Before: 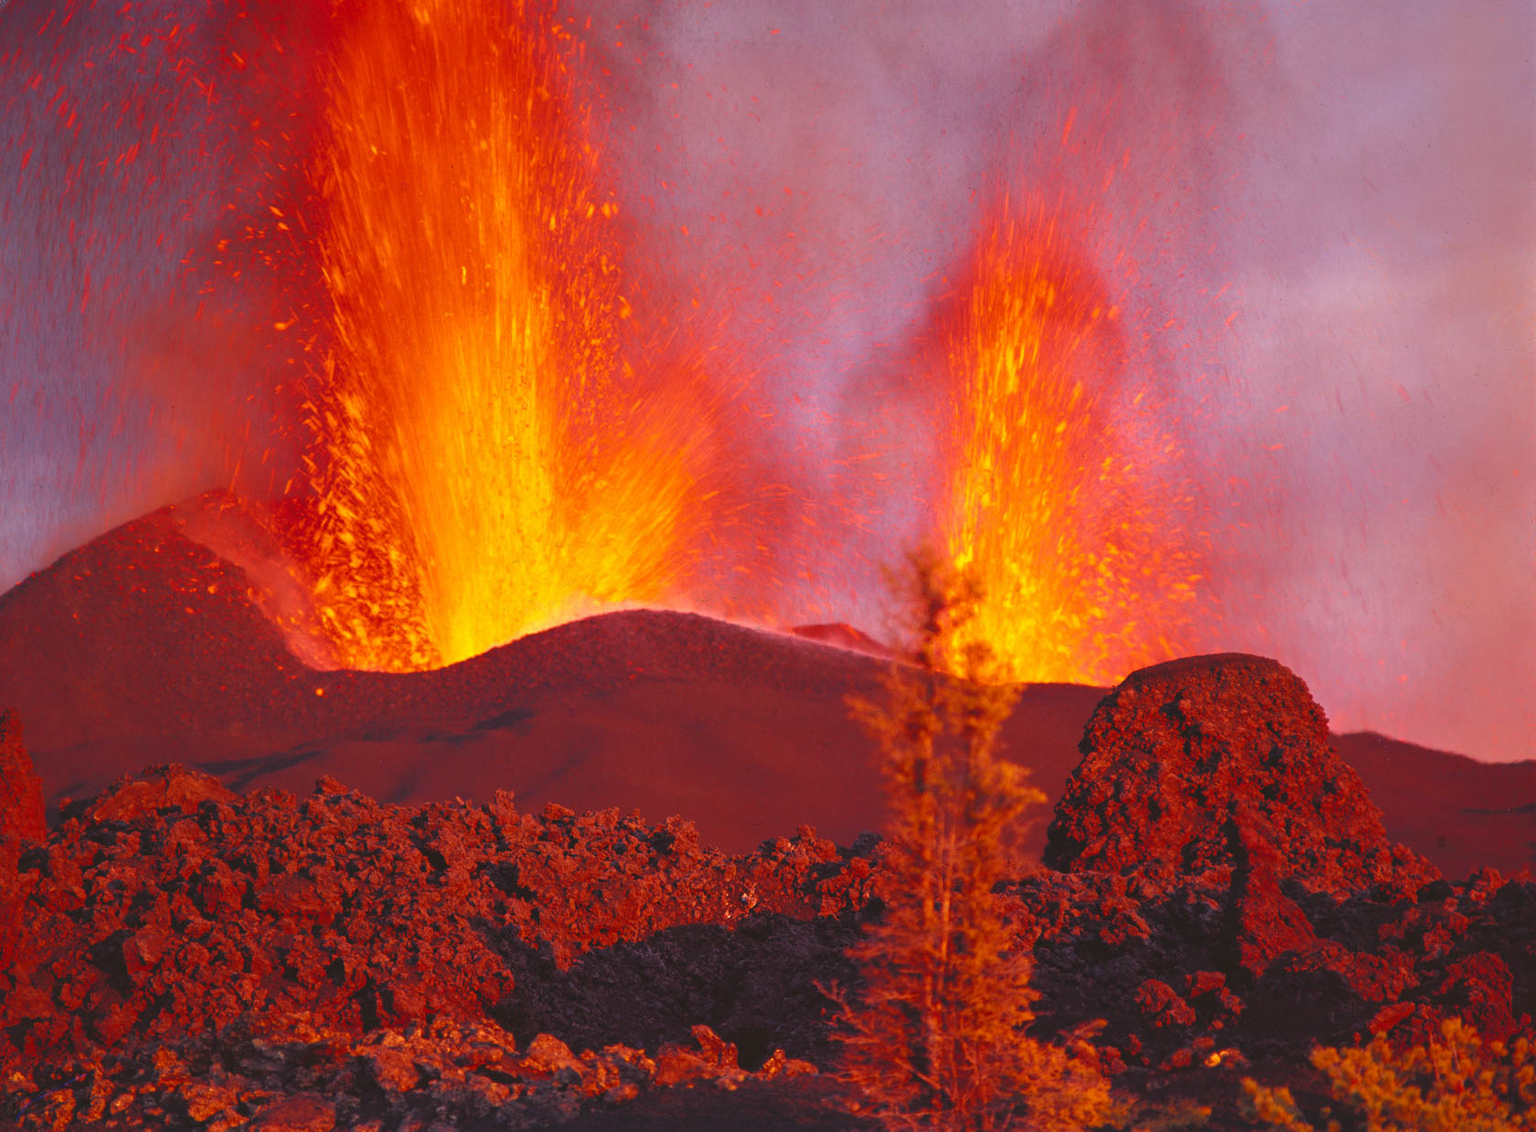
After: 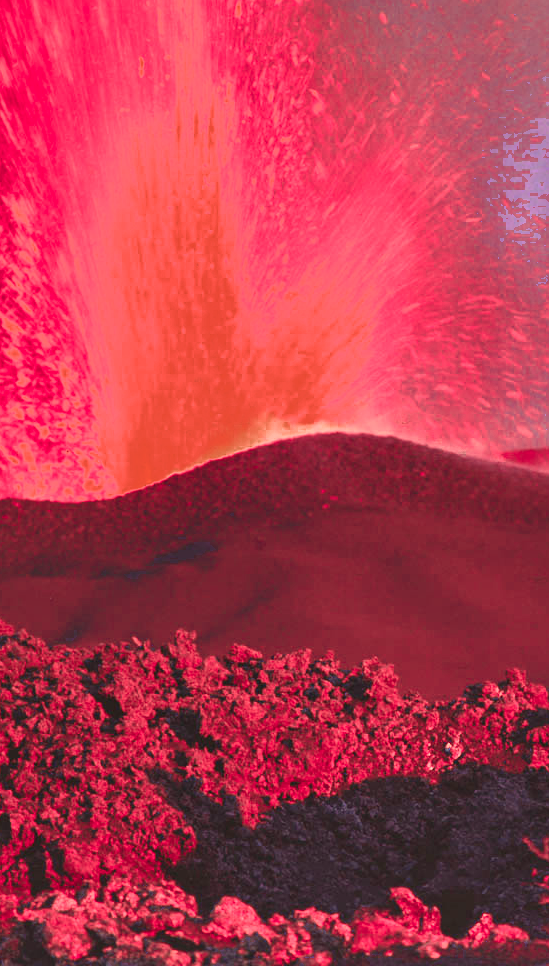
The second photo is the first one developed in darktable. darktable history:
crop and rotate: left 21.83%, top 18.945%, right 45.485%, bottom 2.988%
shadows and highlights: white point adjustment 0.045, soften with gaussian
color zones: curves: ch0 [(0.006, 0.385) (0.143, 0.563) (0.243, 0.321) (0.352, 0.464) (0.516, 0.456) (0.625, 0.5) (0.75, 0.5) (0.875, 0.5)]; ch1 [(0, 0.5) (0.134, 0.504) (0.246, 0.463) (0.421, 0.515) (0.5, 0.56) (0.625, 0.5) (0.75, 0.5) (0.875, 0.5)]; ch2 [(0, 0.5) (0.131, 0.426) (0.307, 0.289) (0.38, 0.188) (0.513, 0.216) (0.625, 0.548) (0.75, 0.468) (0.838, 0.396) (0.971, 0.311)]
contrast brightness saturation: contrast 0.087, saturation 0.27
tone equalizer: edges refinement/feathering 500, mask exposure compensation -1.57 EV, preserve details no
color correction: highlights b* 0.05, saturation 0.789
